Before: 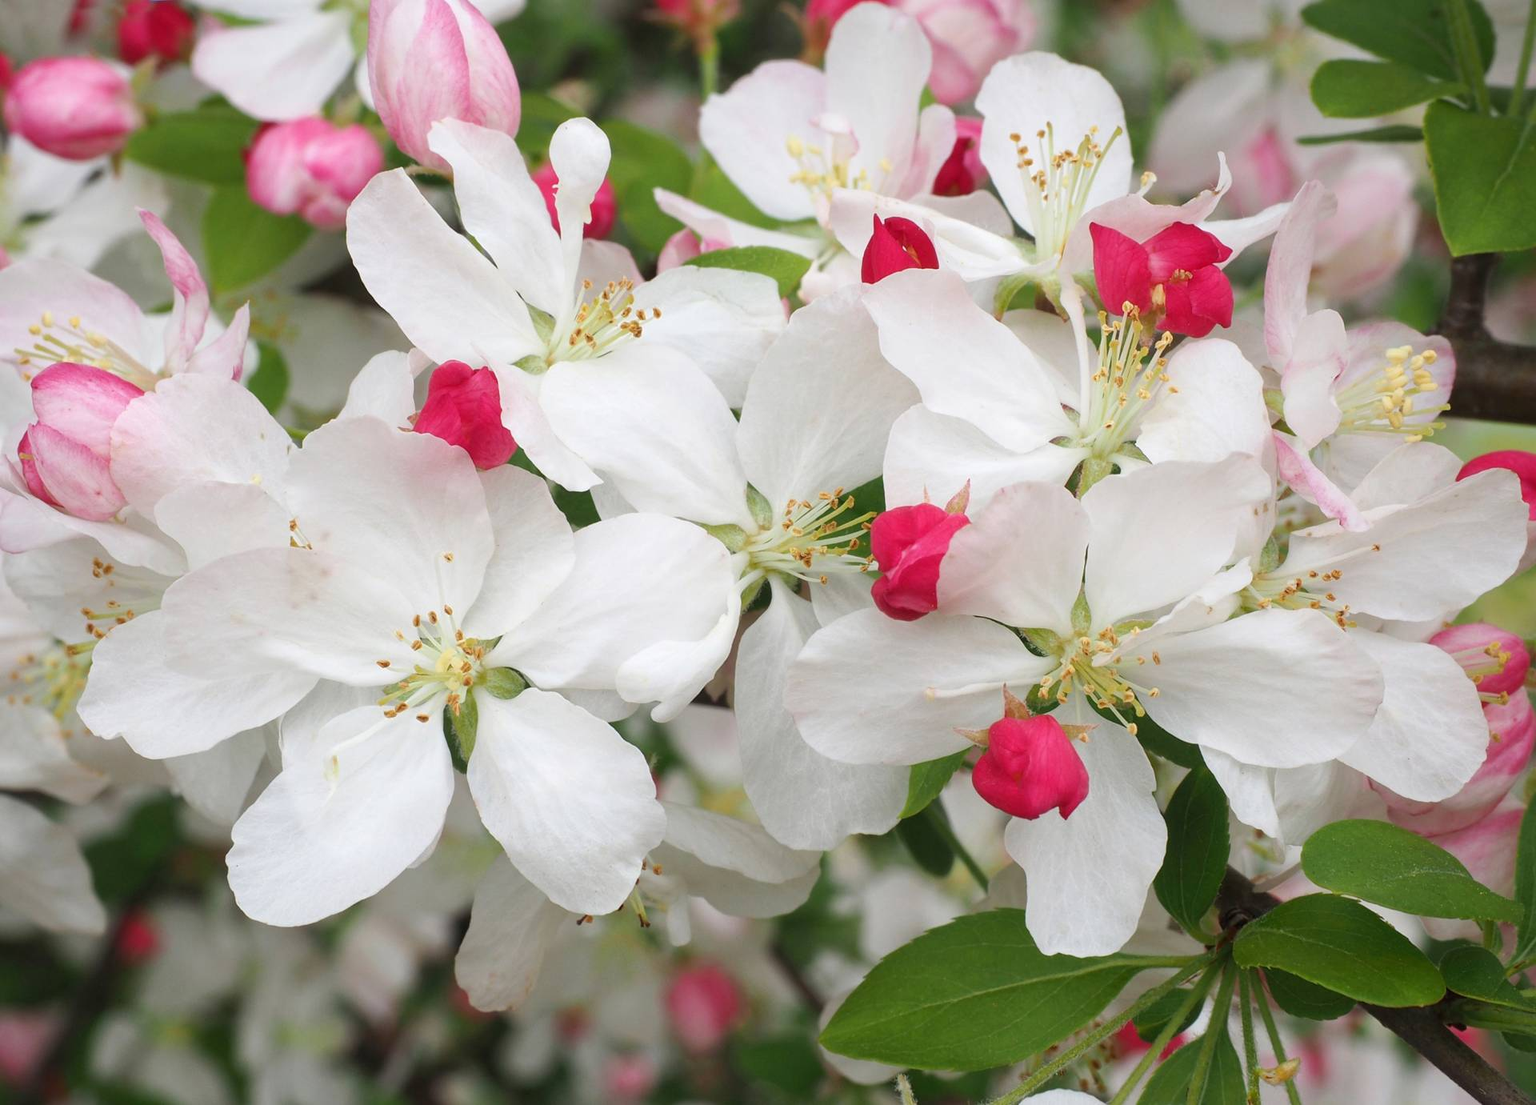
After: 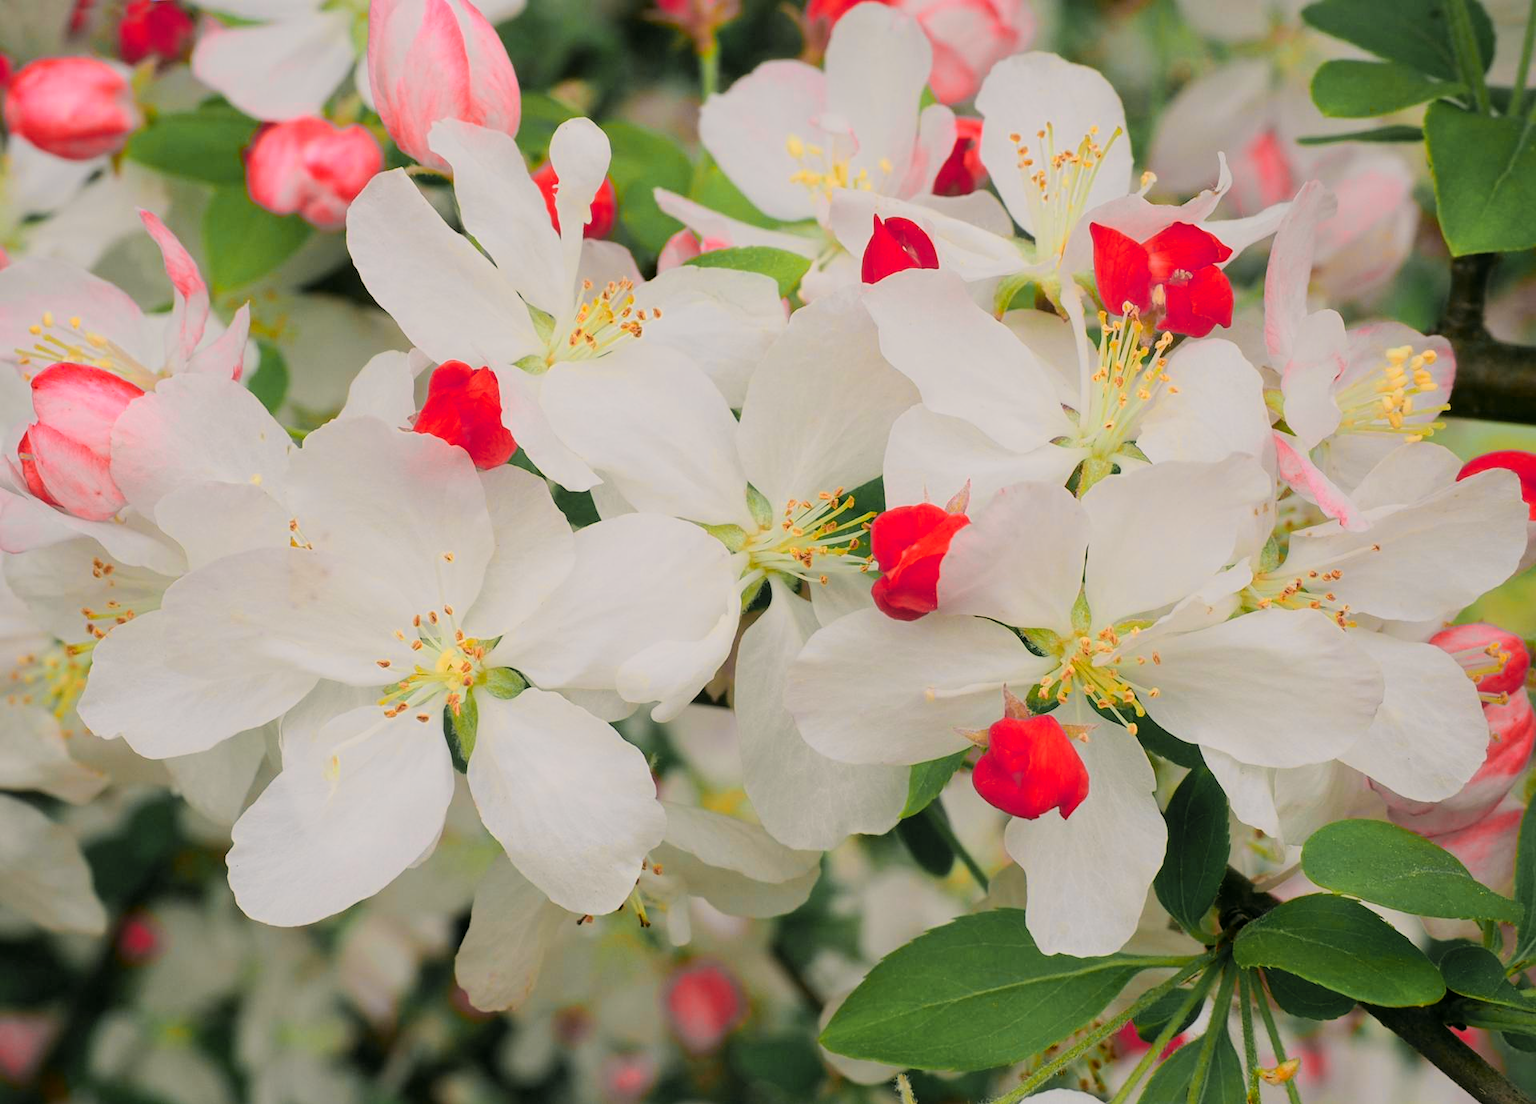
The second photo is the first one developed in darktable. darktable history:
color zones: curves: ch0 [(0.257, 0.558) (0.75, 0.565)]; ch1 [(0.004, 0.857) (0.14, 0.416) (0.257, 0.695) (0.442, 0.032) (0.736, 0.266) (0.891, 0.741)]; ch2 [(0, 0.623) (0.112, 0.436) (0.271, 0.474) (0.516, 0.64) (0.743, 0.286)]
color correction: highlights a* 4.02, highlights b* 4.98, shadows a* -7.55, shadows b* 4.98
filmic rgb: black relative exposure -7.65 EV, white relative exposure 4.56 EV, hardness 3.61, color science v6 (2022)
